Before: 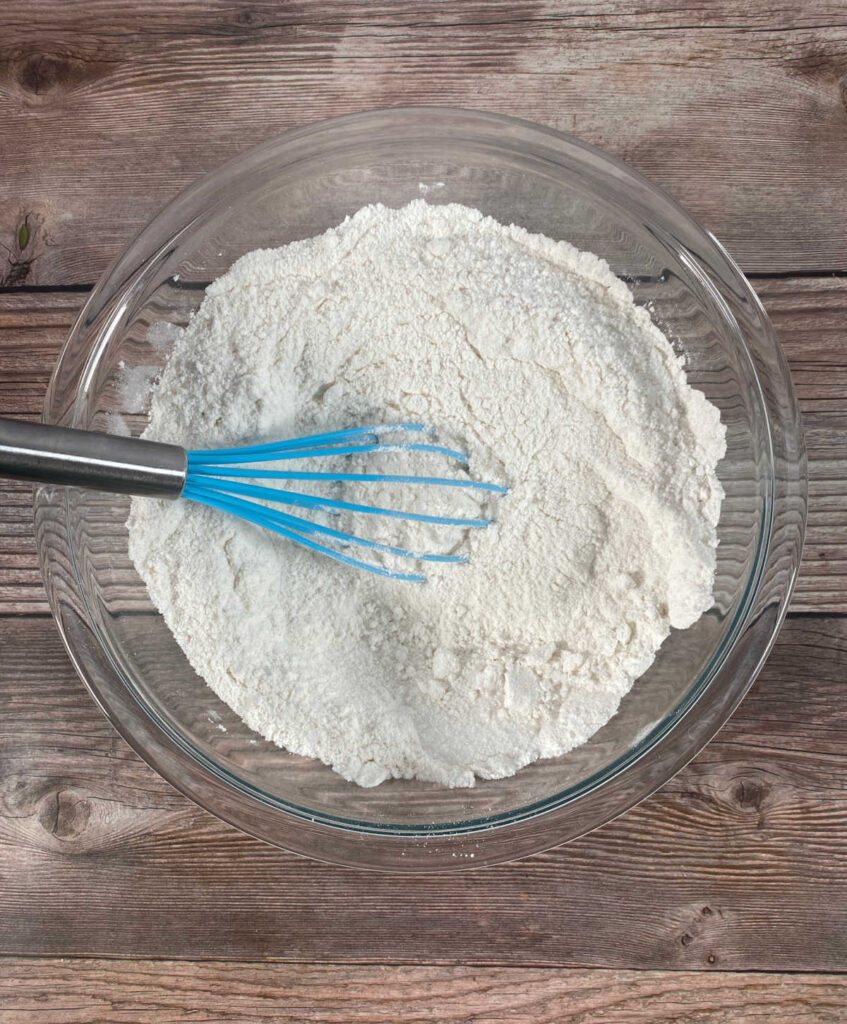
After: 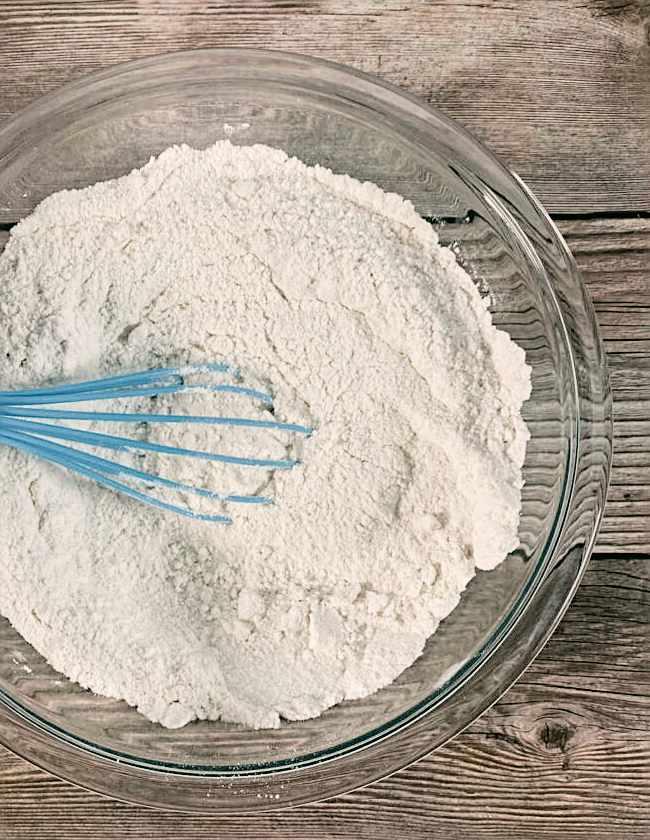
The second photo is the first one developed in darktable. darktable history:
crop: left 23.095%, top 5.827%, bottom 11.854%
sharpen: on, module defaults
exposure: black level correction 0, exposure 0.7 EV, compensate exposure bias true, compensate highlight preservation false
haze removal: strength 0.29, distance 0.25, compatibility mode true, adaptive false
local contrast: mode bilateral grid, contrast 20, coarseness 50, detail 130%, midtone range 0.2
contrast brightness saturation: contrast 0.1, saturation -0.3
filmic rgb: black relative exposure -4.58 EV, white relative exposure 4.8 EV, threshold 3 EV, hardness 2.36, latitude 36.07%, contrast 1.048, highlights saturation mix 1.32%, shadows ↔ highlights balance 1.25%, color science v4 (2020), enable highlight reconstruction true
color correction: highlights a* 4.02, highlights b* 4.98, shadows a* -7.55, shadows b* 4.98
